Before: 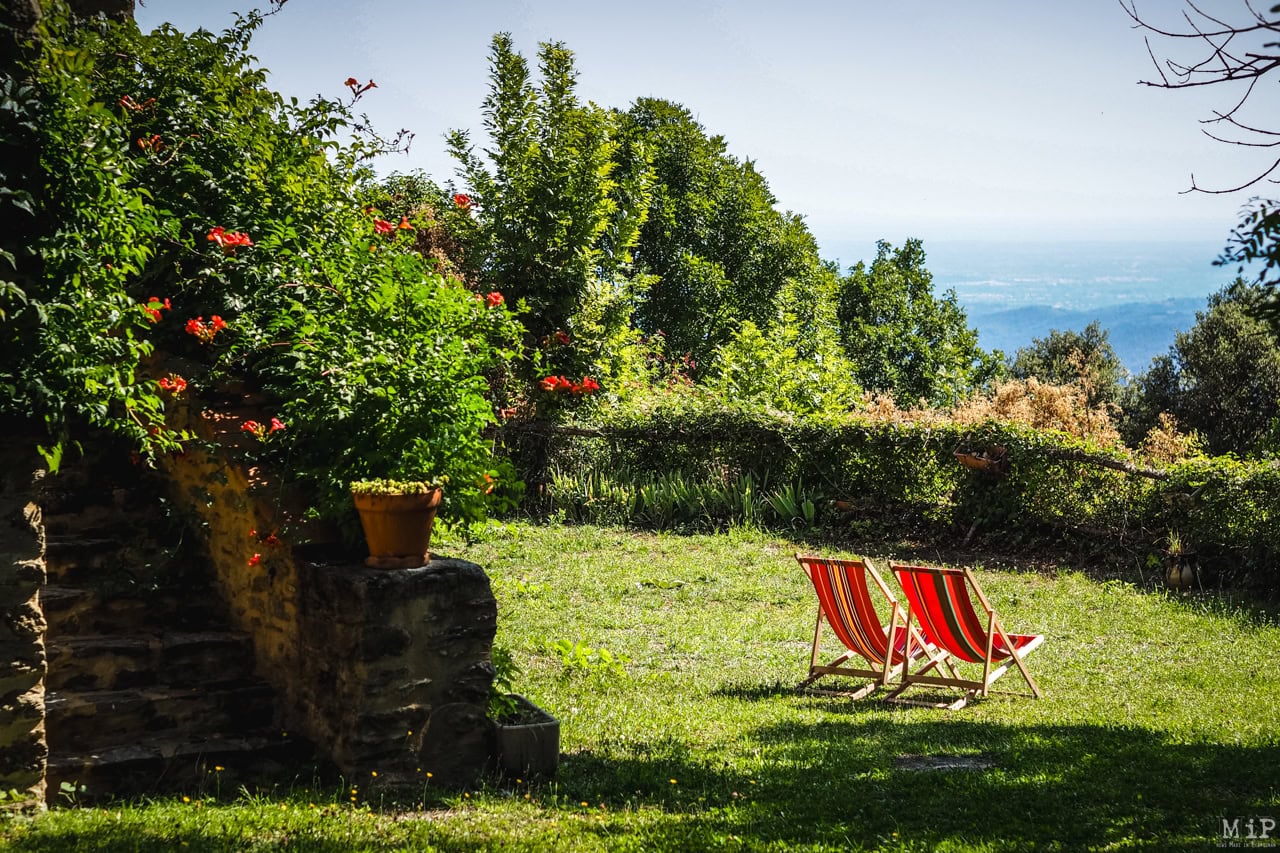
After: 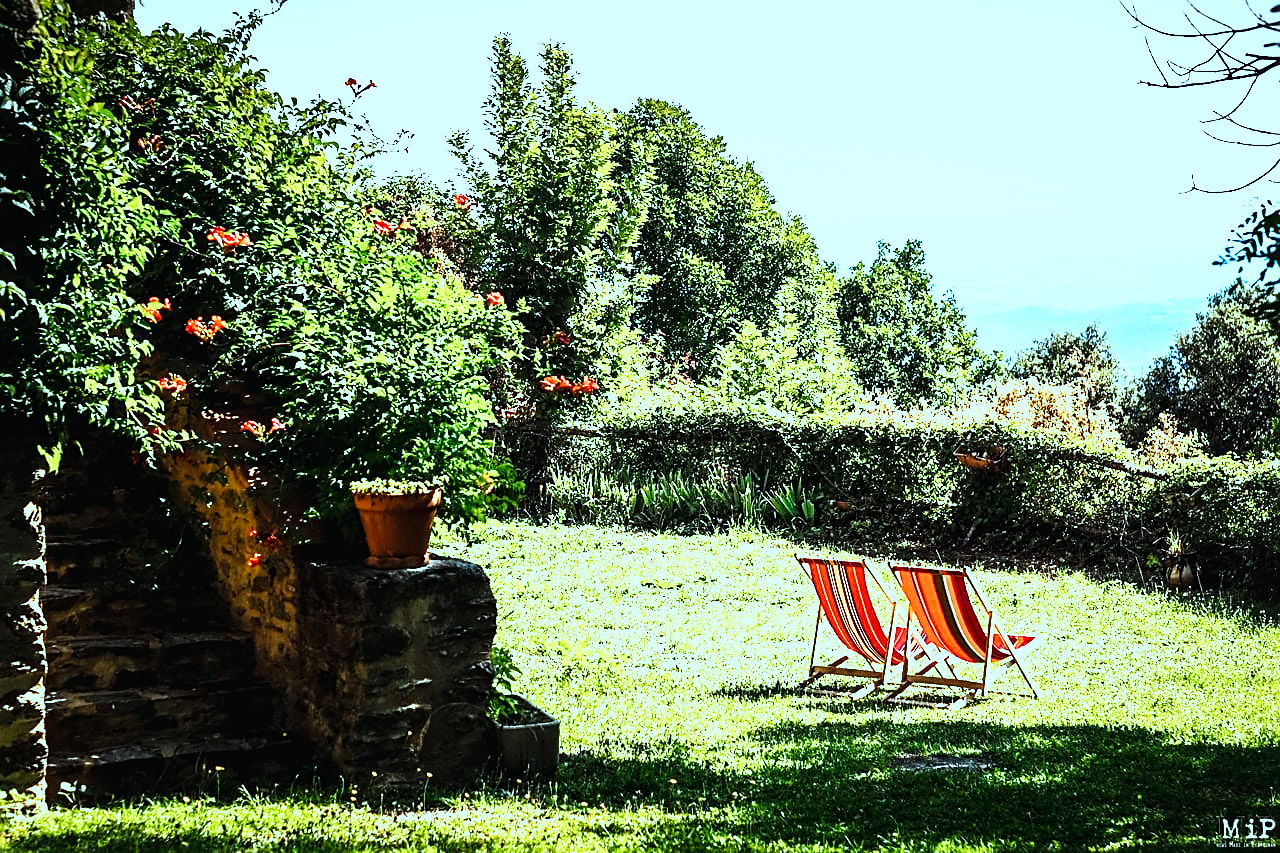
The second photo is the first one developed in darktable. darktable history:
base curve: curves: ch0 [(0, 0) (0.007, 0.004) (0.027, 0.03) (0.046, 0.07) (0.207, 0.54) (0.442, 0.872) (0.673, 0.972) (1, 1)], preserve colors none
color correction: highlights a* -11.63, highlights b* -15.13
sharpen: on, module defaults
tone equalizer: -8 EV 0.028 EV, -7 EV -0.017 EV, -6 EV 0.027 EV, -5 EV 0.023 EV, -4 EV 0.304 EV, -3 EV 0.658 EV, -2 EV 0.56 EV, -1 EV 0.174 EV, +0 EV 0.053 EV, edges refinement/feathering 500, mask exposure compensation -1.57 EV, preserve details no
